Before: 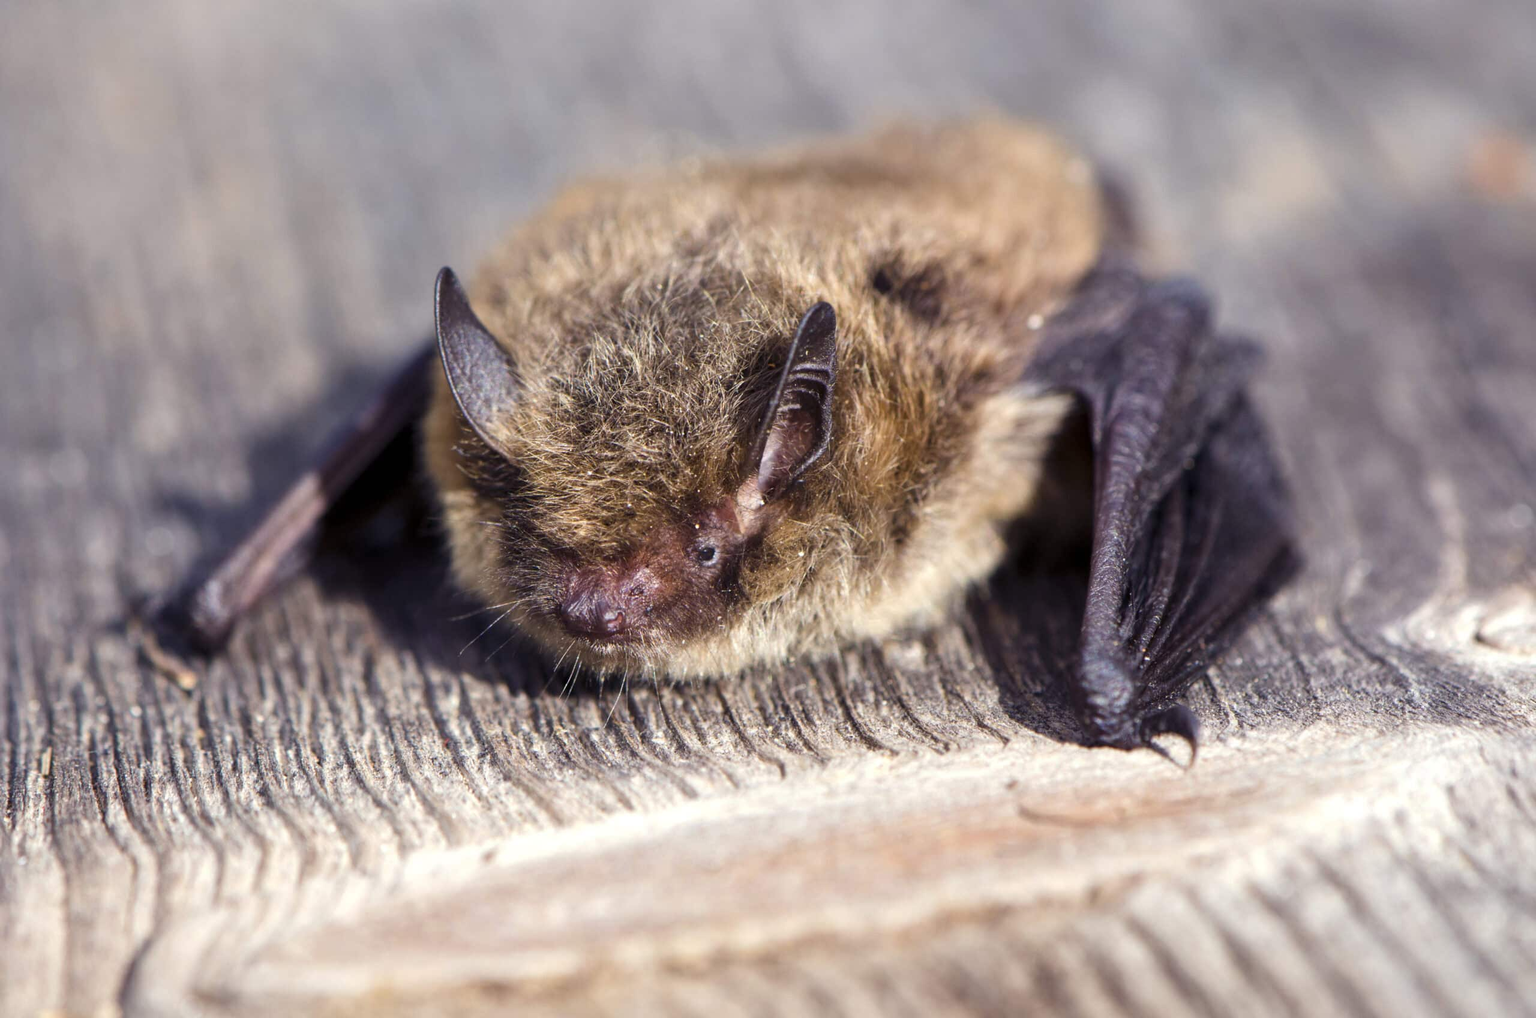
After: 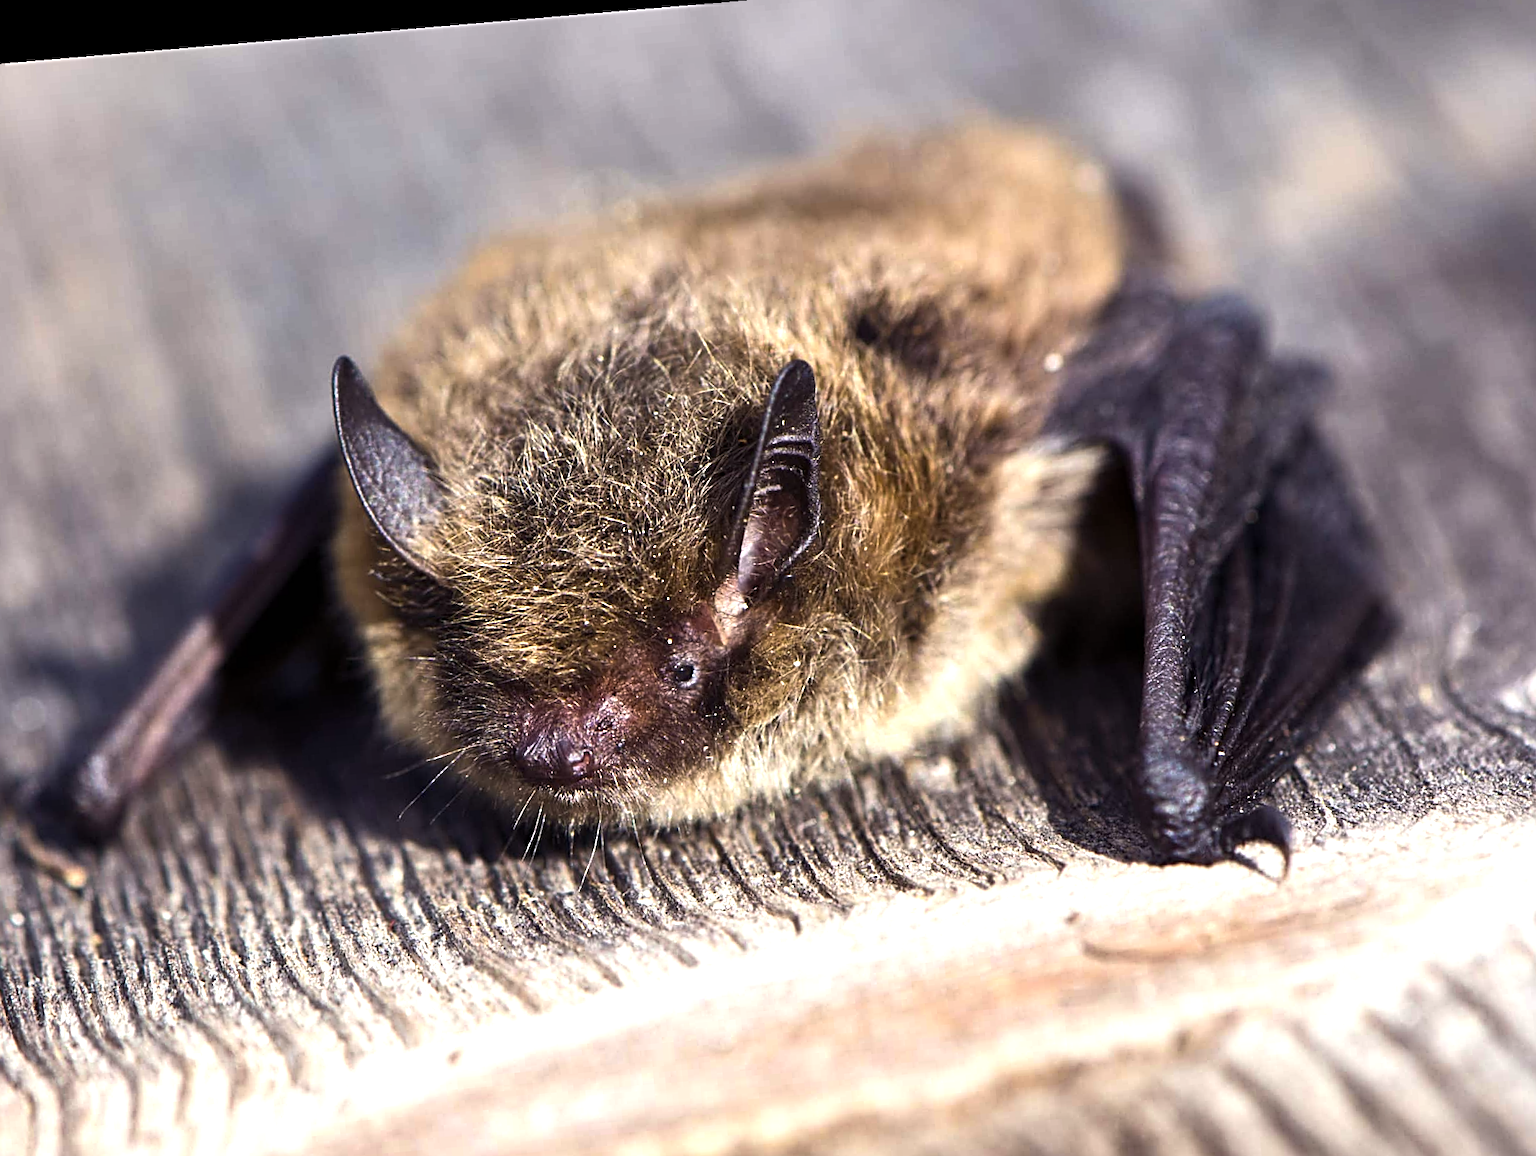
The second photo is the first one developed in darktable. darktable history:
color balance rgb: perceptual brilliance grading › highlights 14.29%, perceptual brilliance grading › mid-tones -5.92%, perceptual brilliance grading › shadows -26.83%, global vibrance 31.18%
sharpen: radius 2.584, amount 0.688
rotate and perspective: rotation -4.86°, automatic cropping off
crop: left 11.225%, top 5.381%, right 9.565%, bottom 10.314%
